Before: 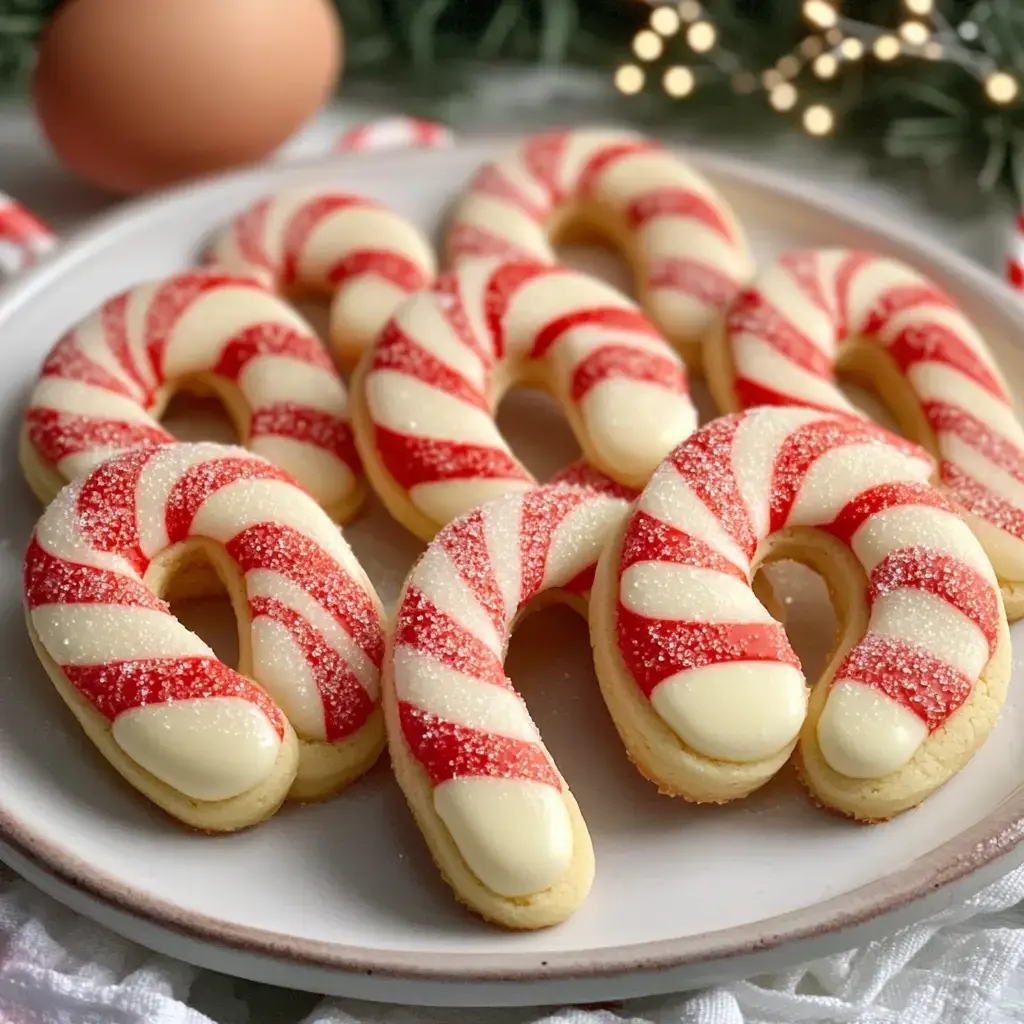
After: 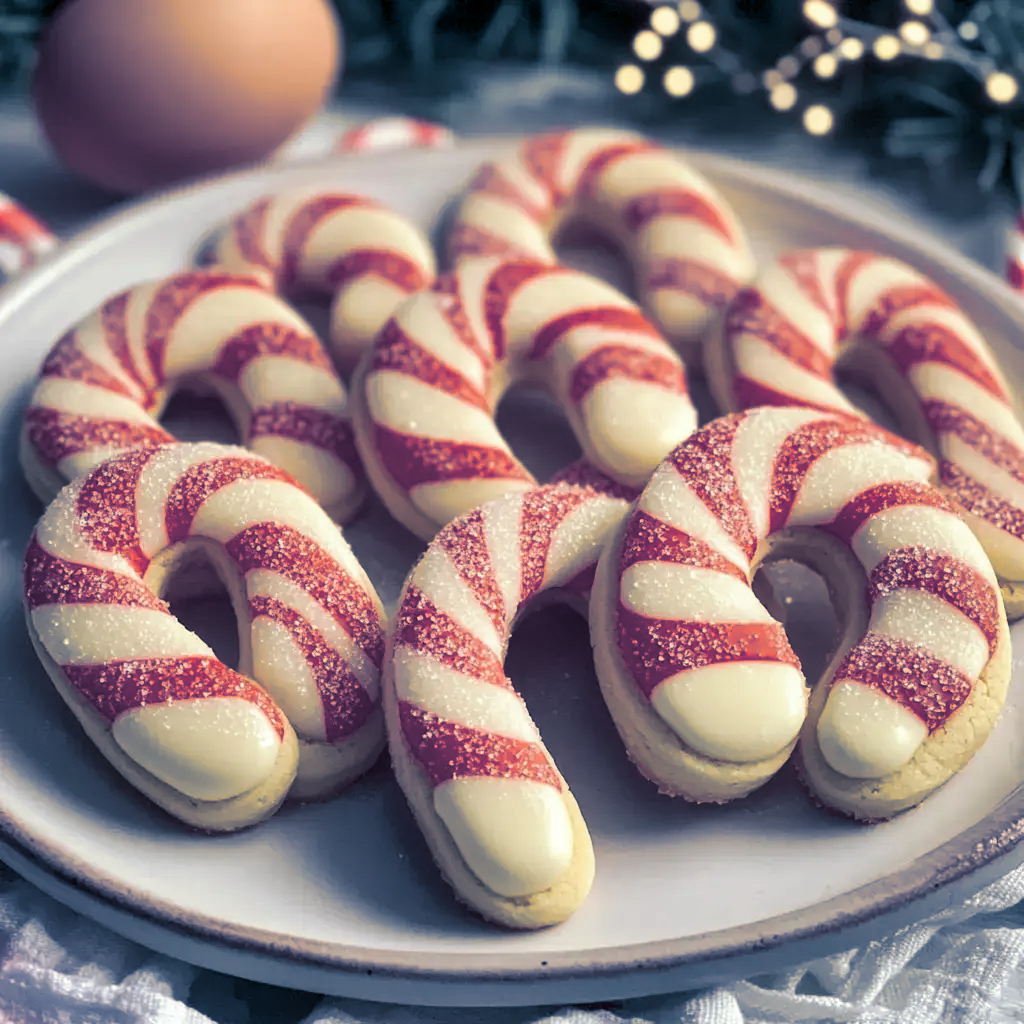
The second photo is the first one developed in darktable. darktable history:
split-toning: shadows › hue 226.8°, shadows › saturation 0.84
local contrast: highlights 100%, shadows 100%, detail 120%, midtone range 0.2
shadows and highlights: low approximation 0.01, soften with gaussian
